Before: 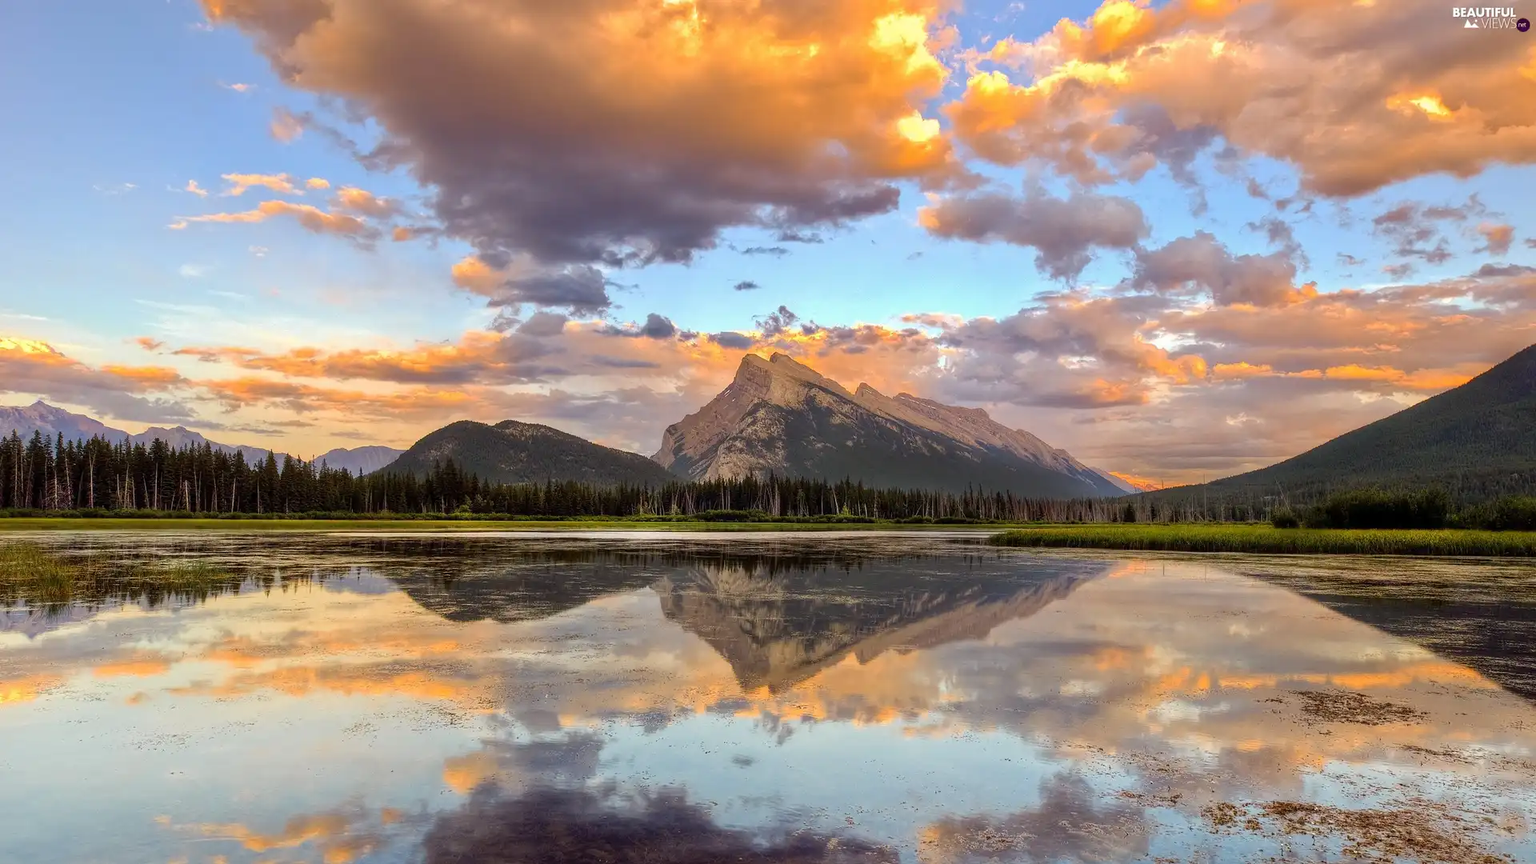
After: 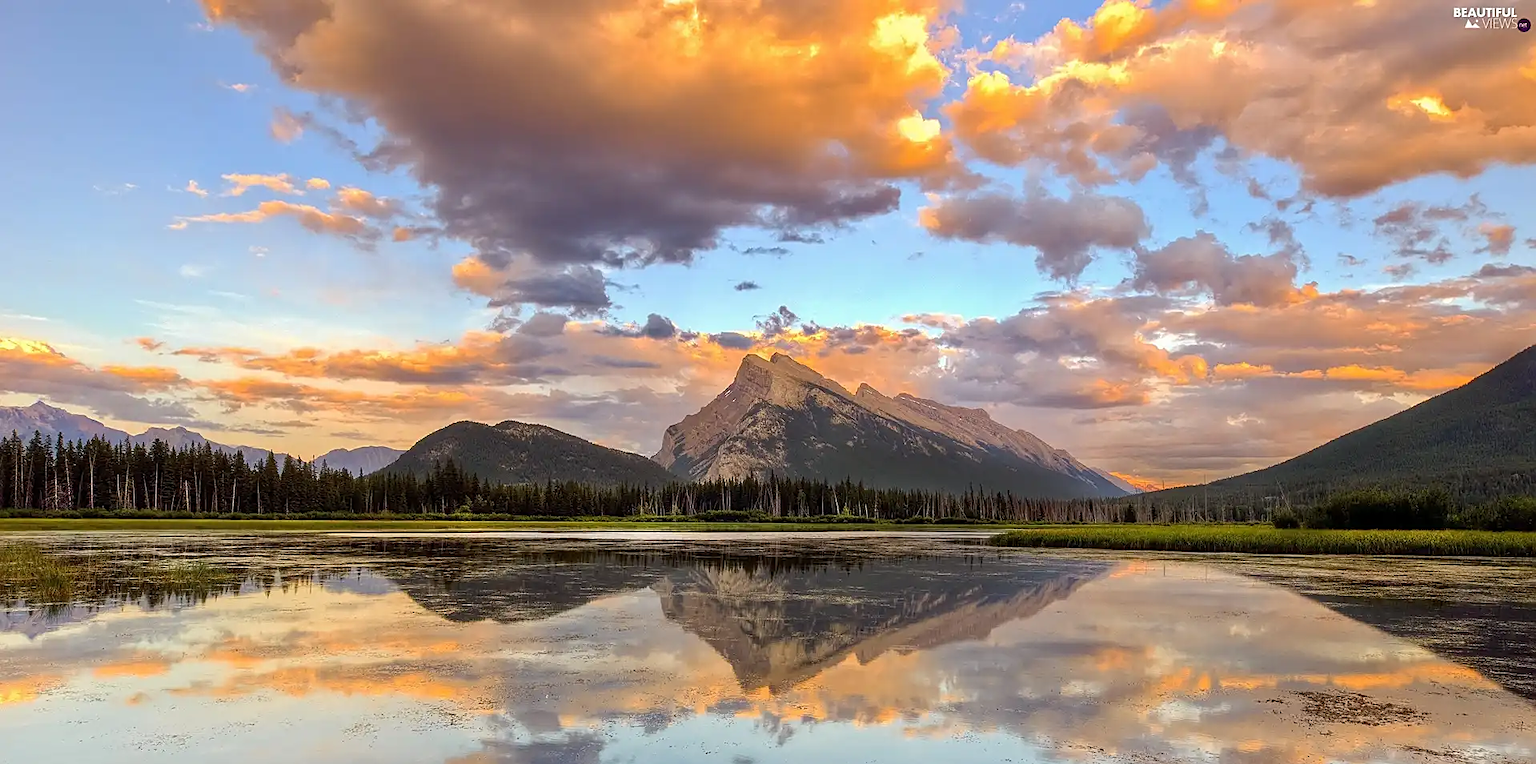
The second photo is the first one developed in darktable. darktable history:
sharpen: on, module defaults
crop and rotate: top 0%, bottom 11.547%
